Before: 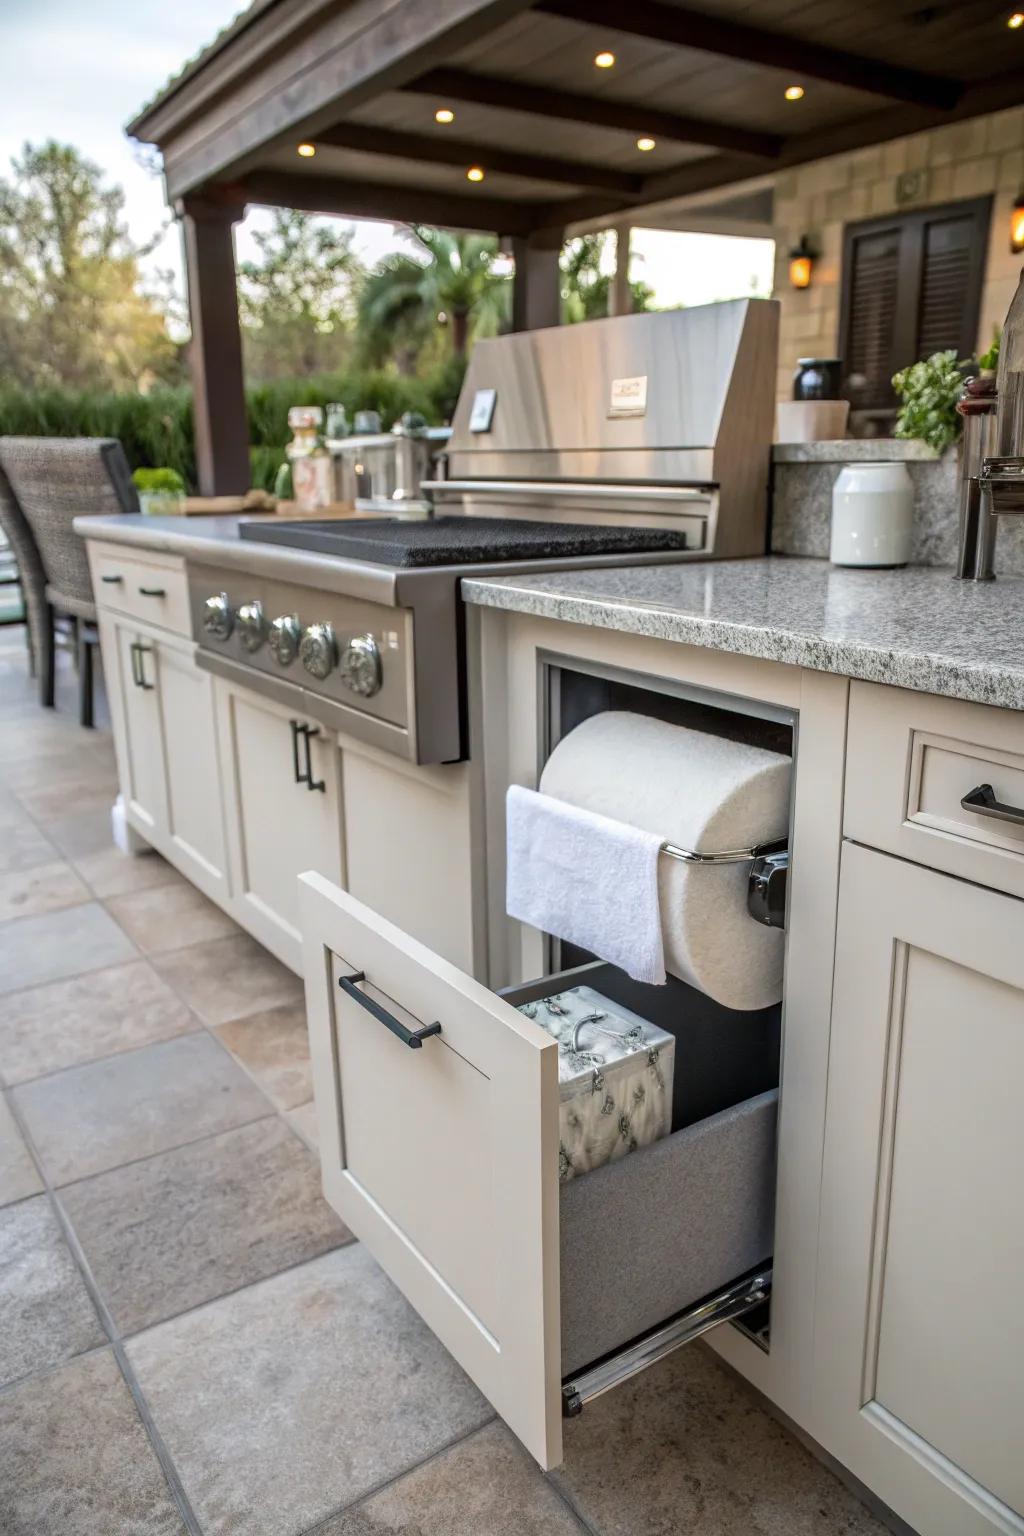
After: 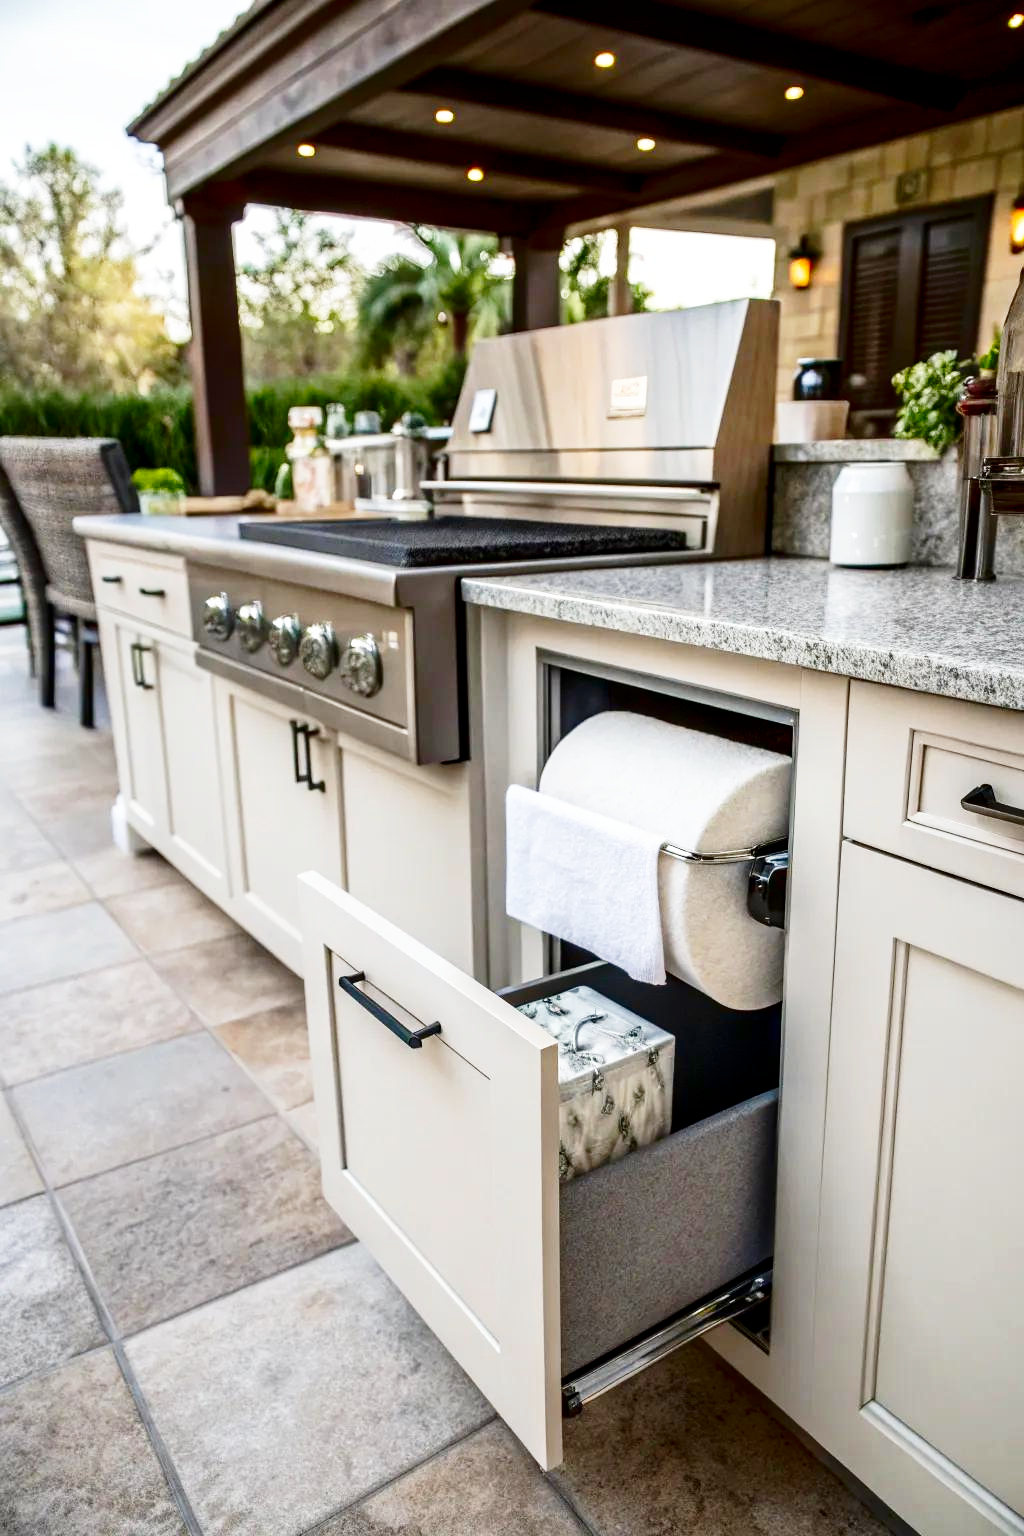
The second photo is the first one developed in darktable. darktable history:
base curve: curves: ch0 [(0, 0) (0.005, 0.002) (0.15, 0.3) (0.4, 0.7) (0.75, 0.95) (1, 1)], preserve colors none
contrast brightness saturation: contrast 0.104, brightness -0.269, saturation 0.136
